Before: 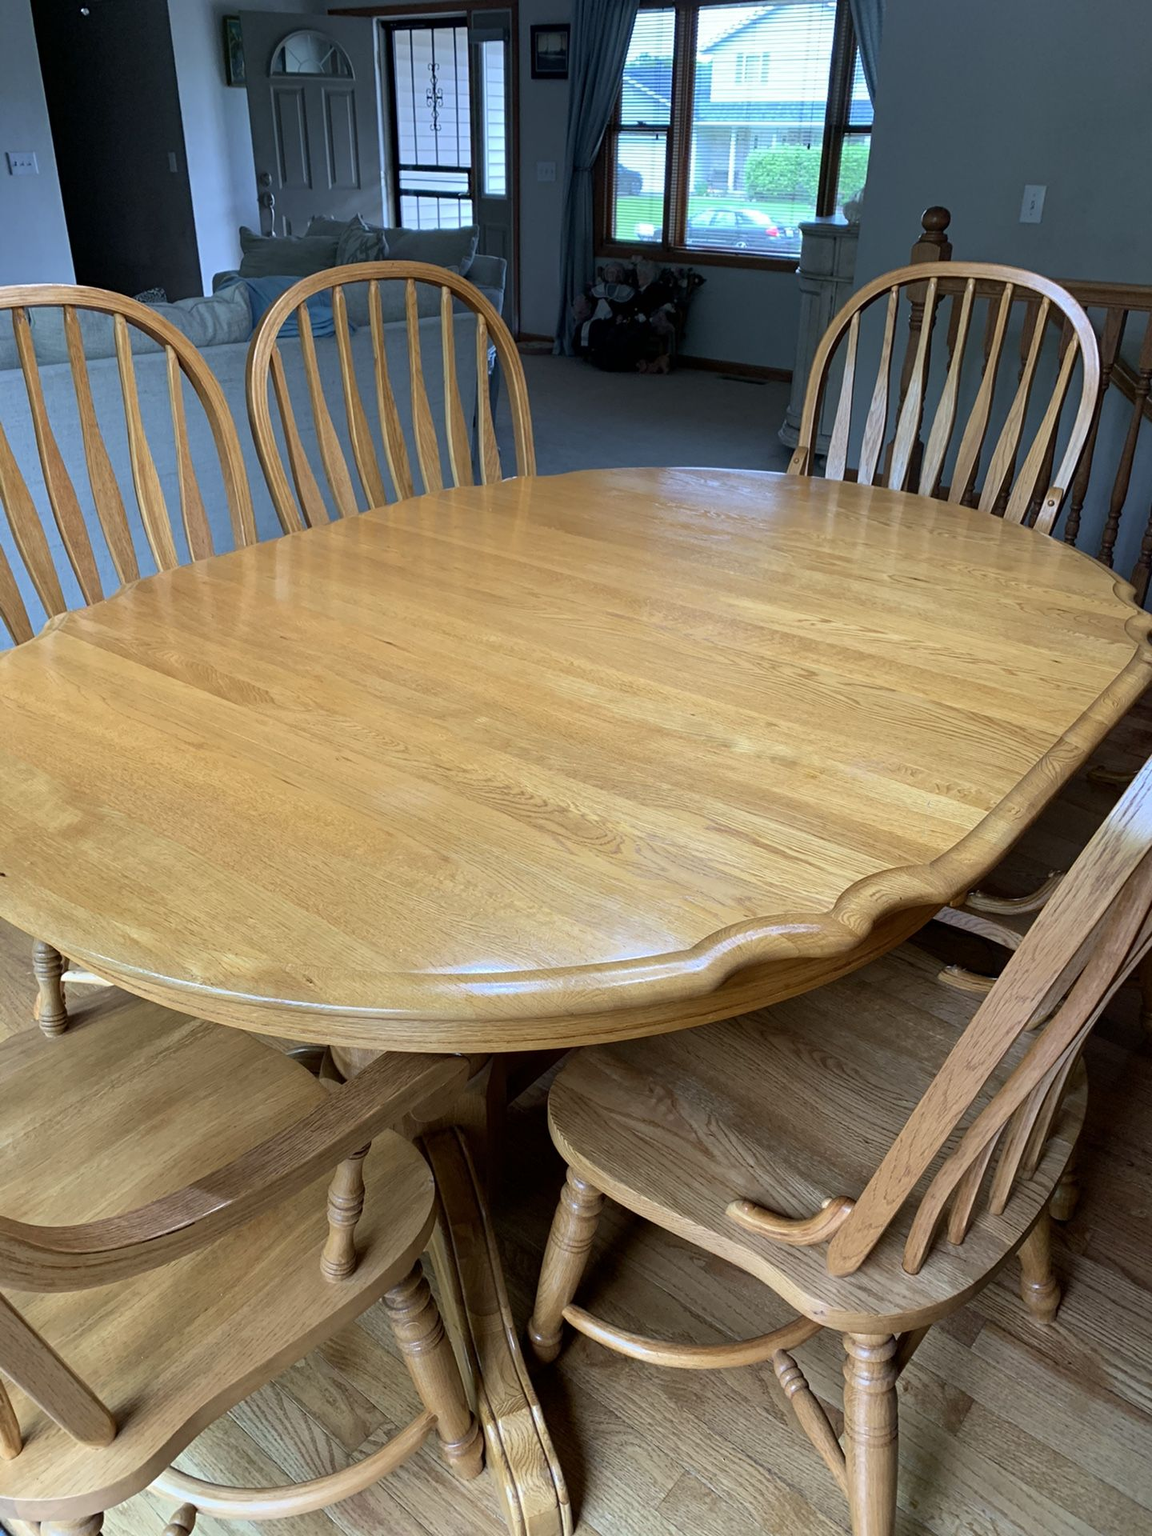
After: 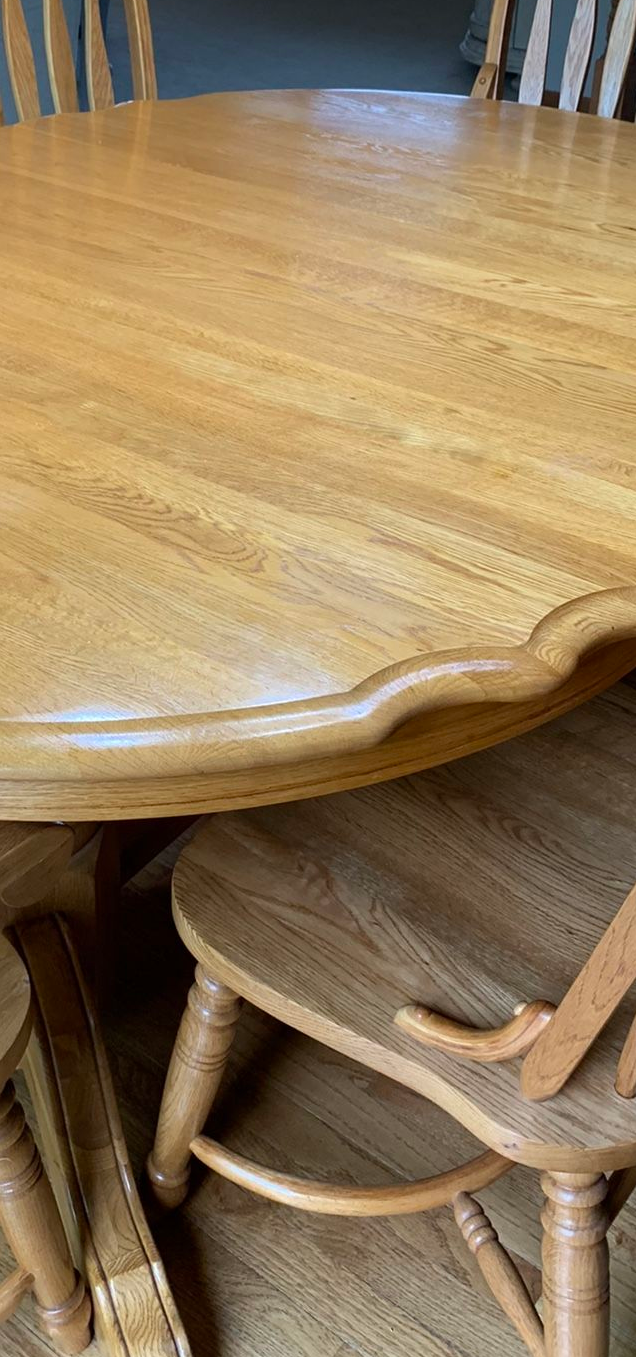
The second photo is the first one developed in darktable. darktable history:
crop: left 35.694%, top 25.822%, right 20.075%, bottom 3.454%
